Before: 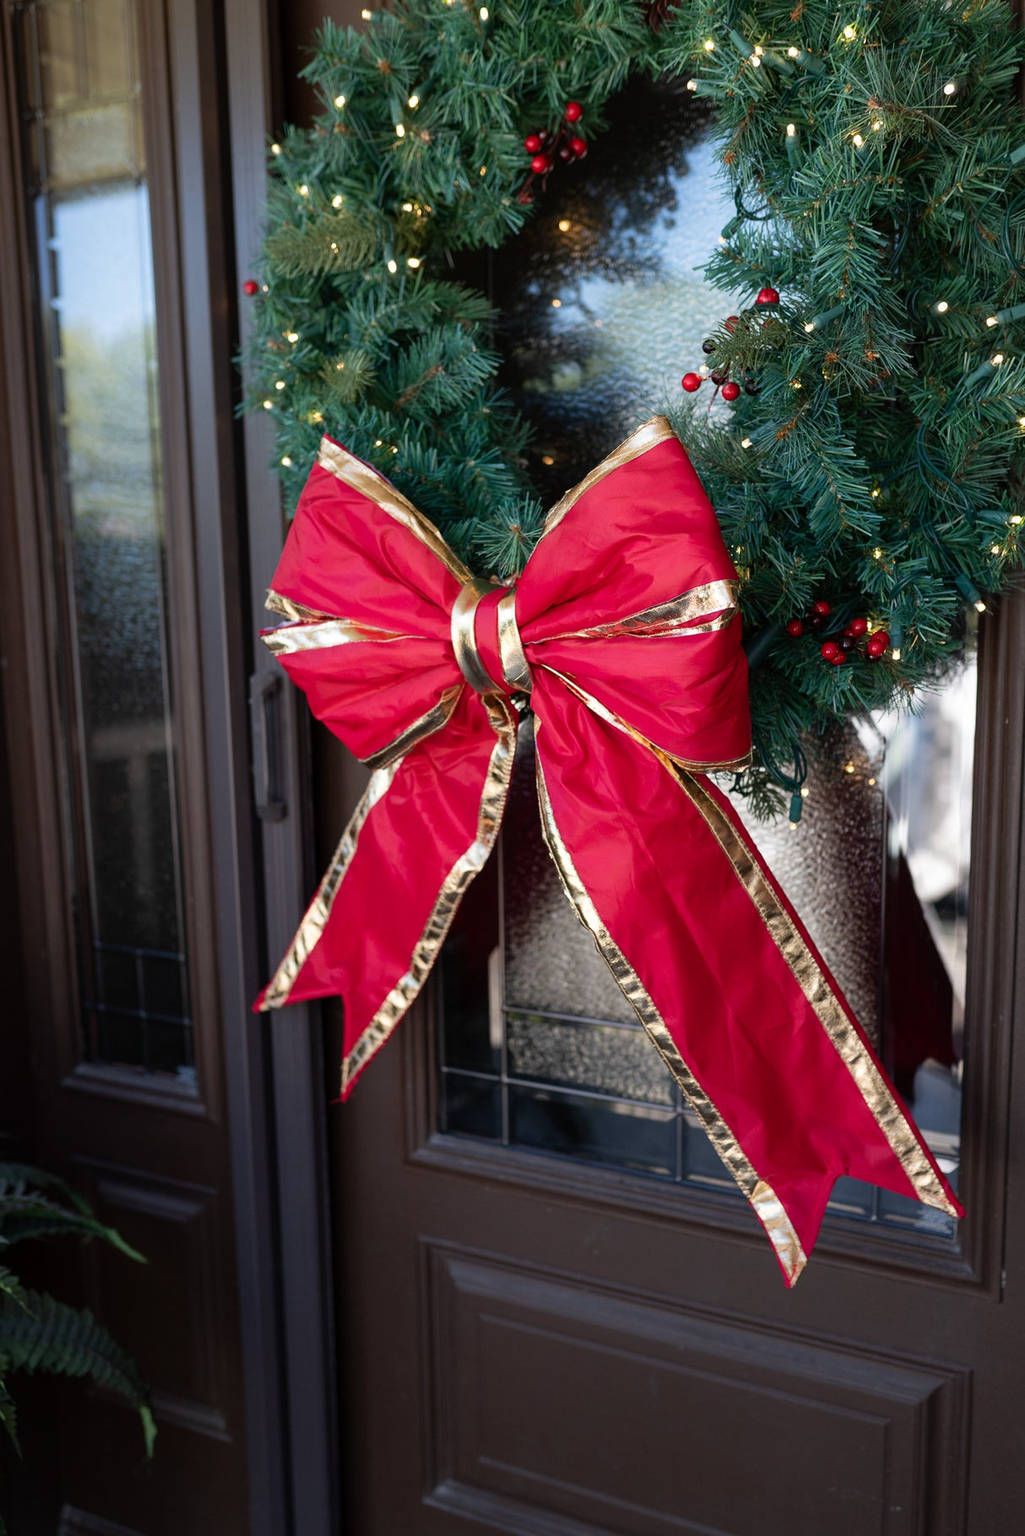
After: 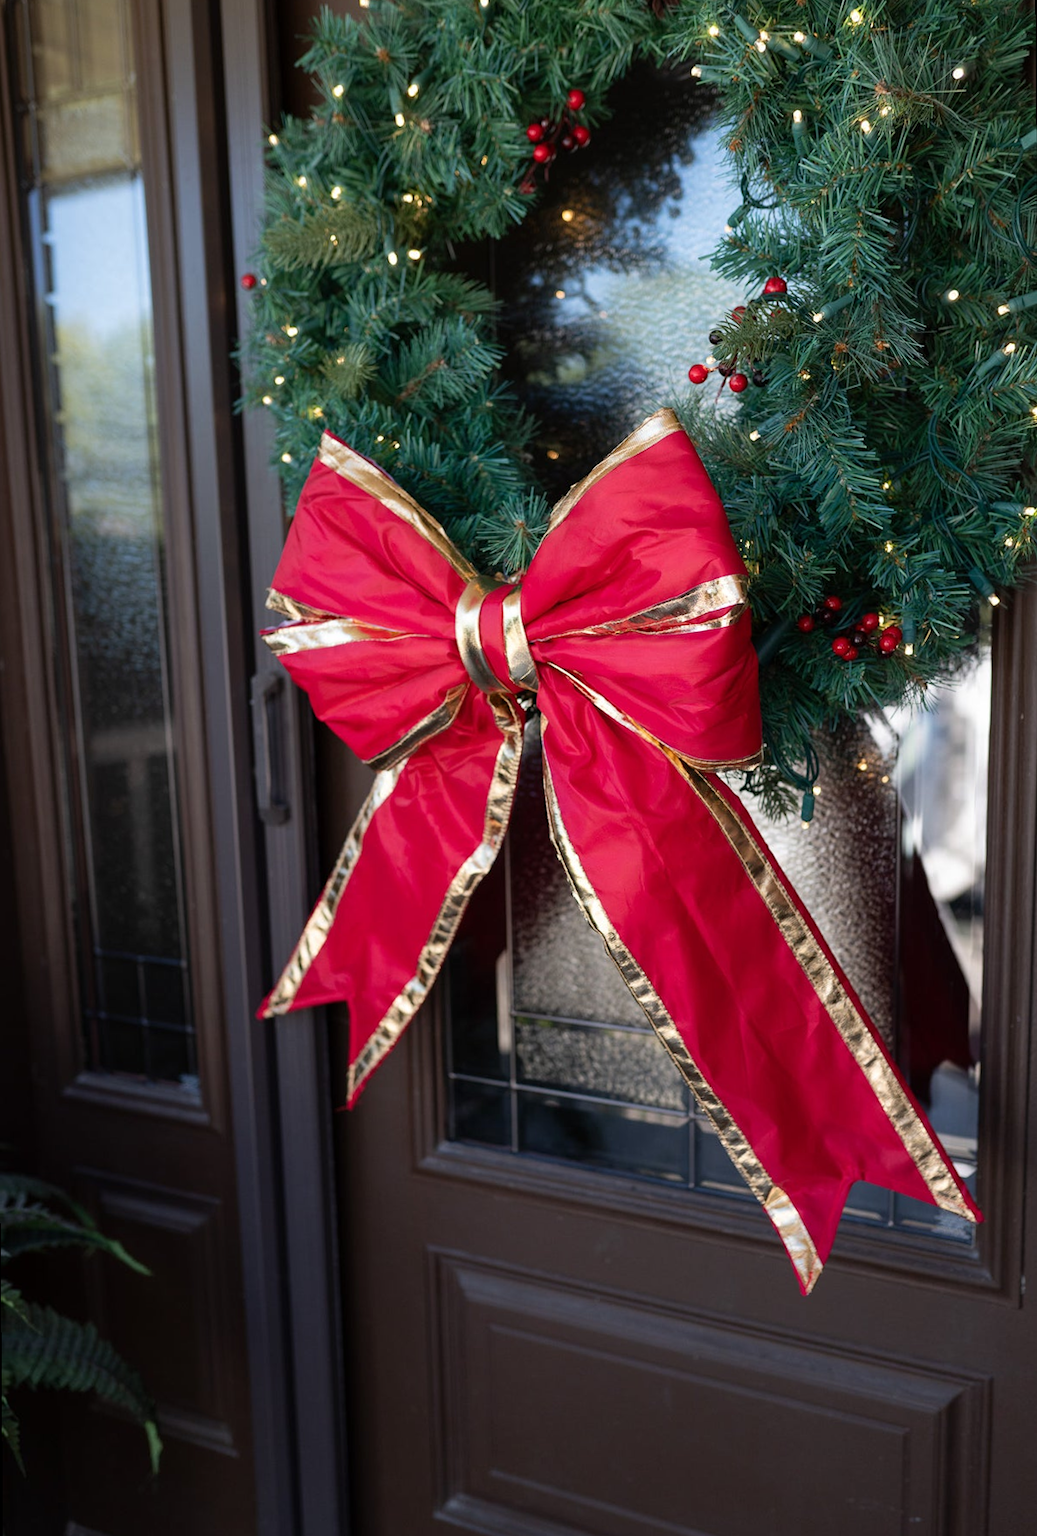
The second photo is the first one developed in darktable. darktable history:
rotate and perspective: rotation -0.45°, automatic cropping original format, crop left 0.008, crop right 0.992, crop top 0.012, crop bottom 0.988
shadows and highlights: radius 331.84, shadows 53.55, highlights -100, compress 94.63%, highlights color adjustment 73.23%, soften with gaussian
